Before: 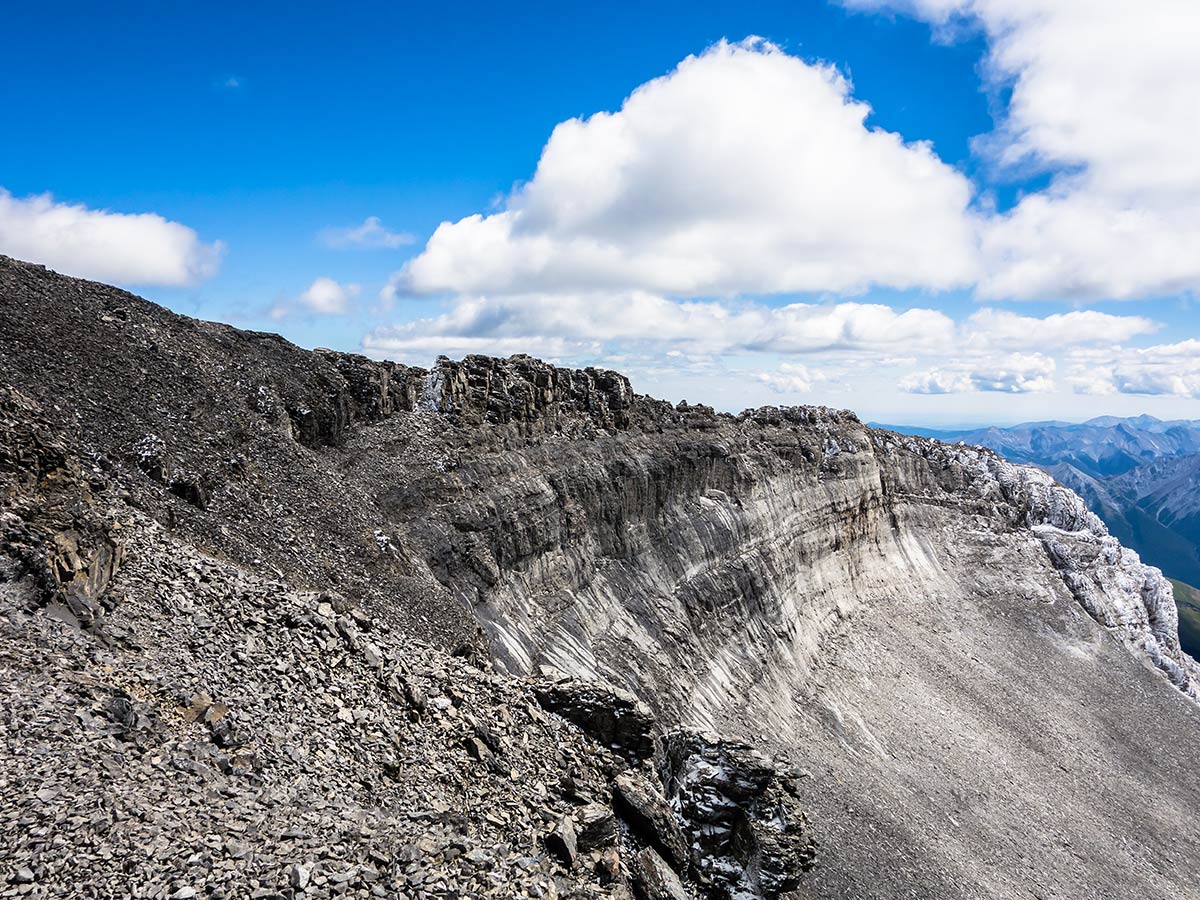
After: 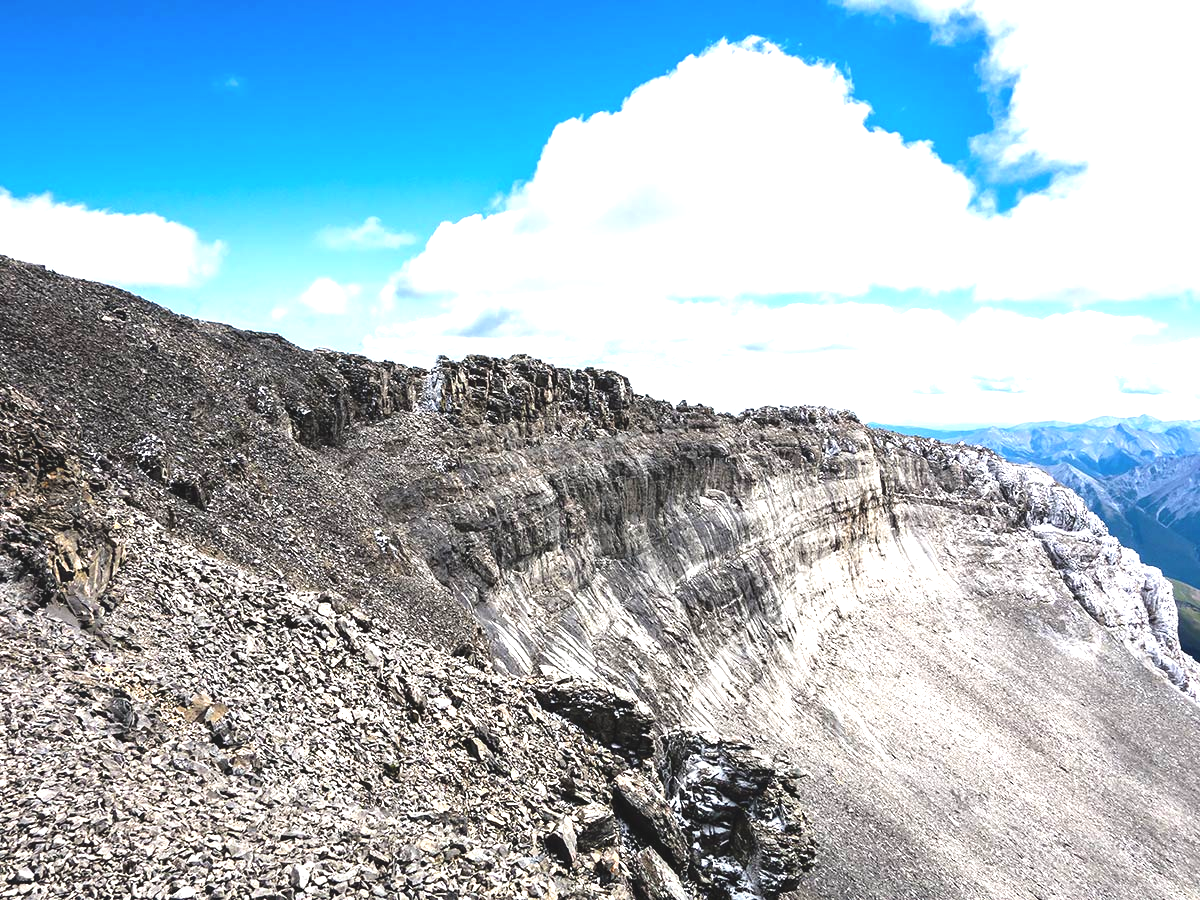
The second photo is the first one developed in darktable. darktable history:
exposure: black level correction -0.005, exposure 1.006 EV, compensate highlight preservation false
